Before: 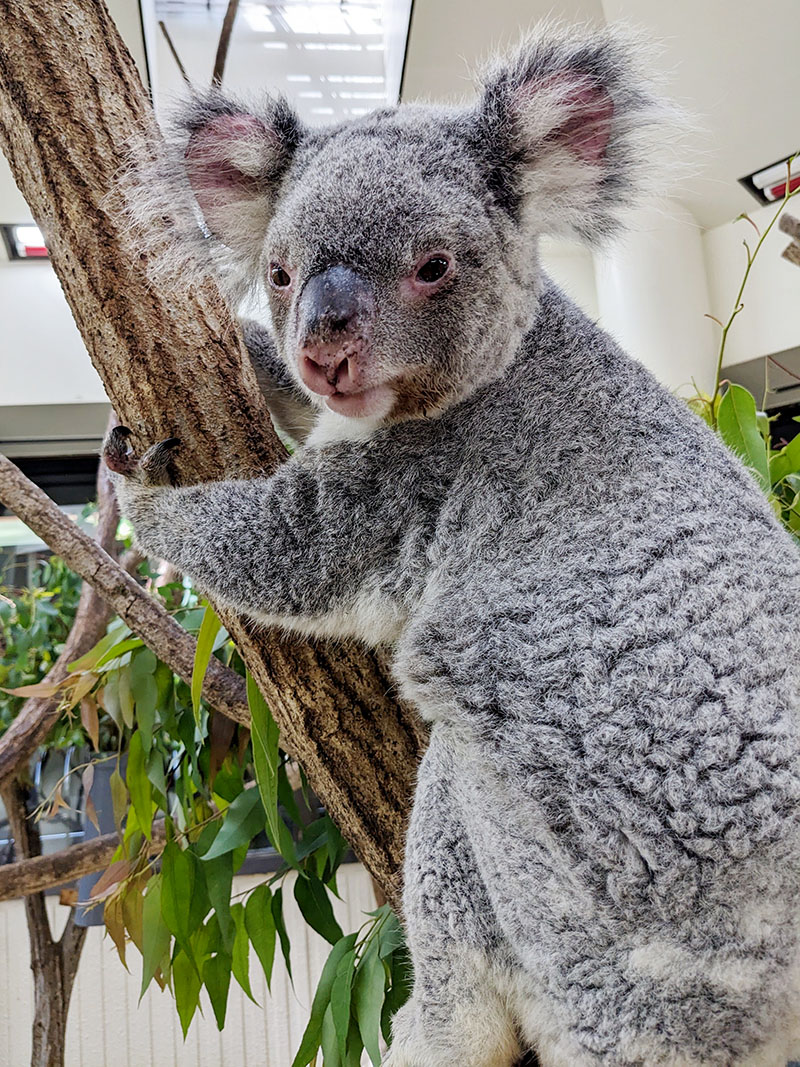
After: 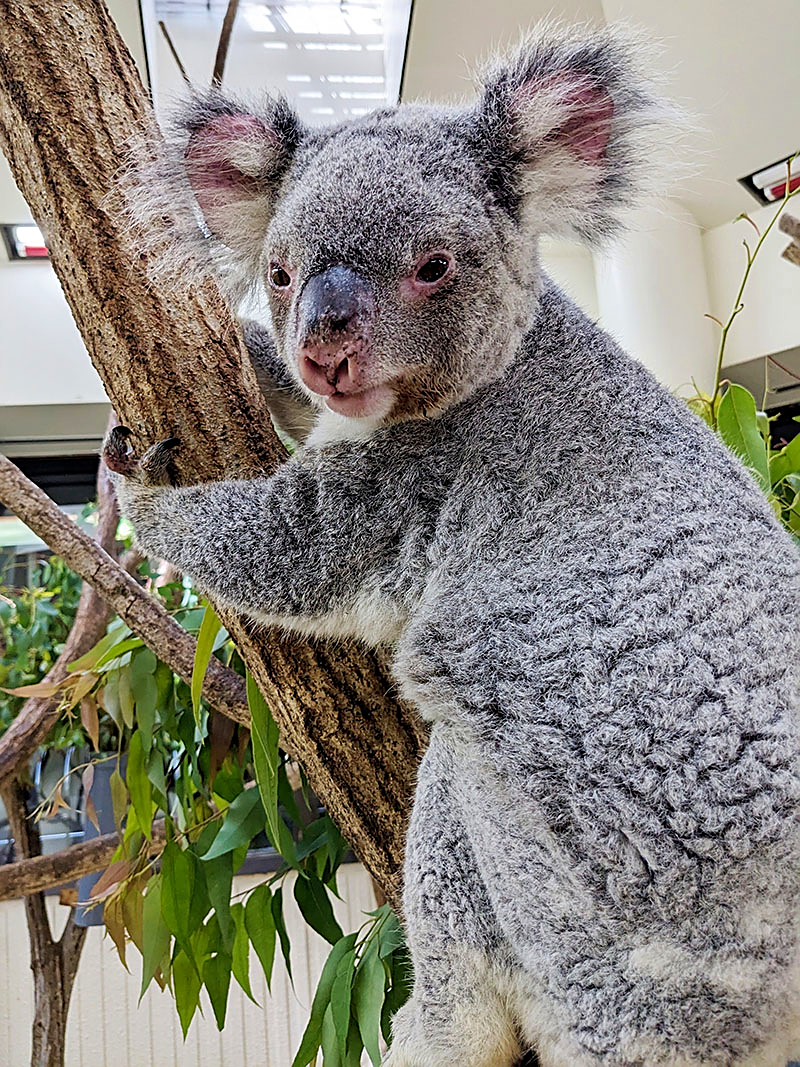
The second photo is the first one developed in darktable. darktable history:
velvia: on, module defaults
sharpen: radius 1.967
